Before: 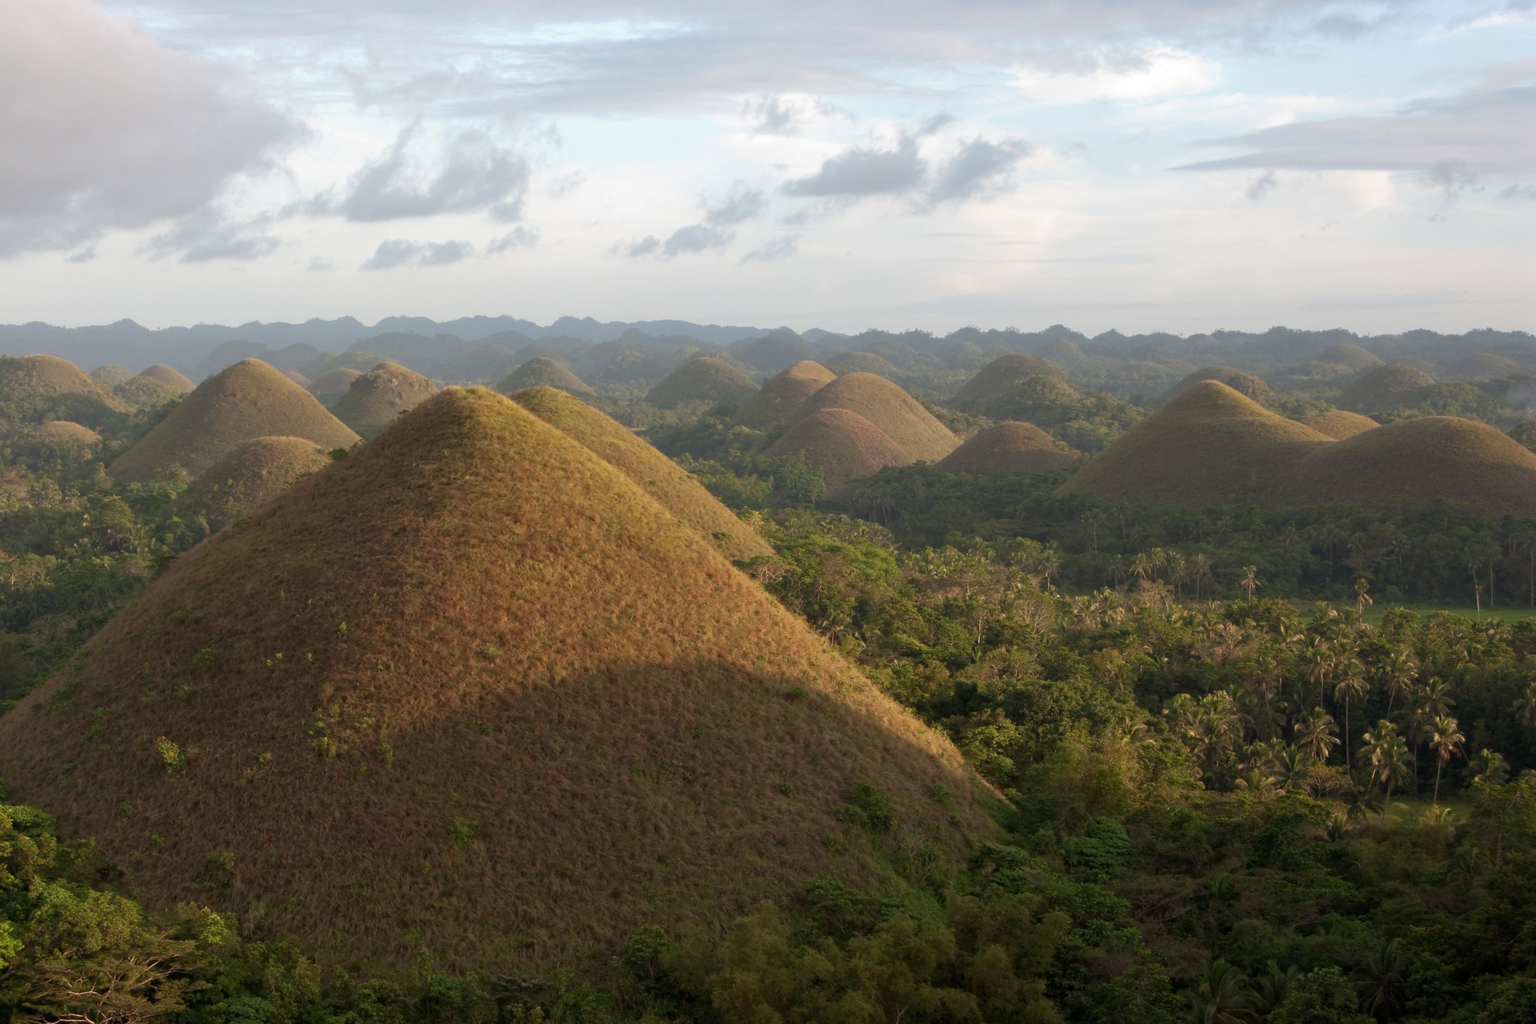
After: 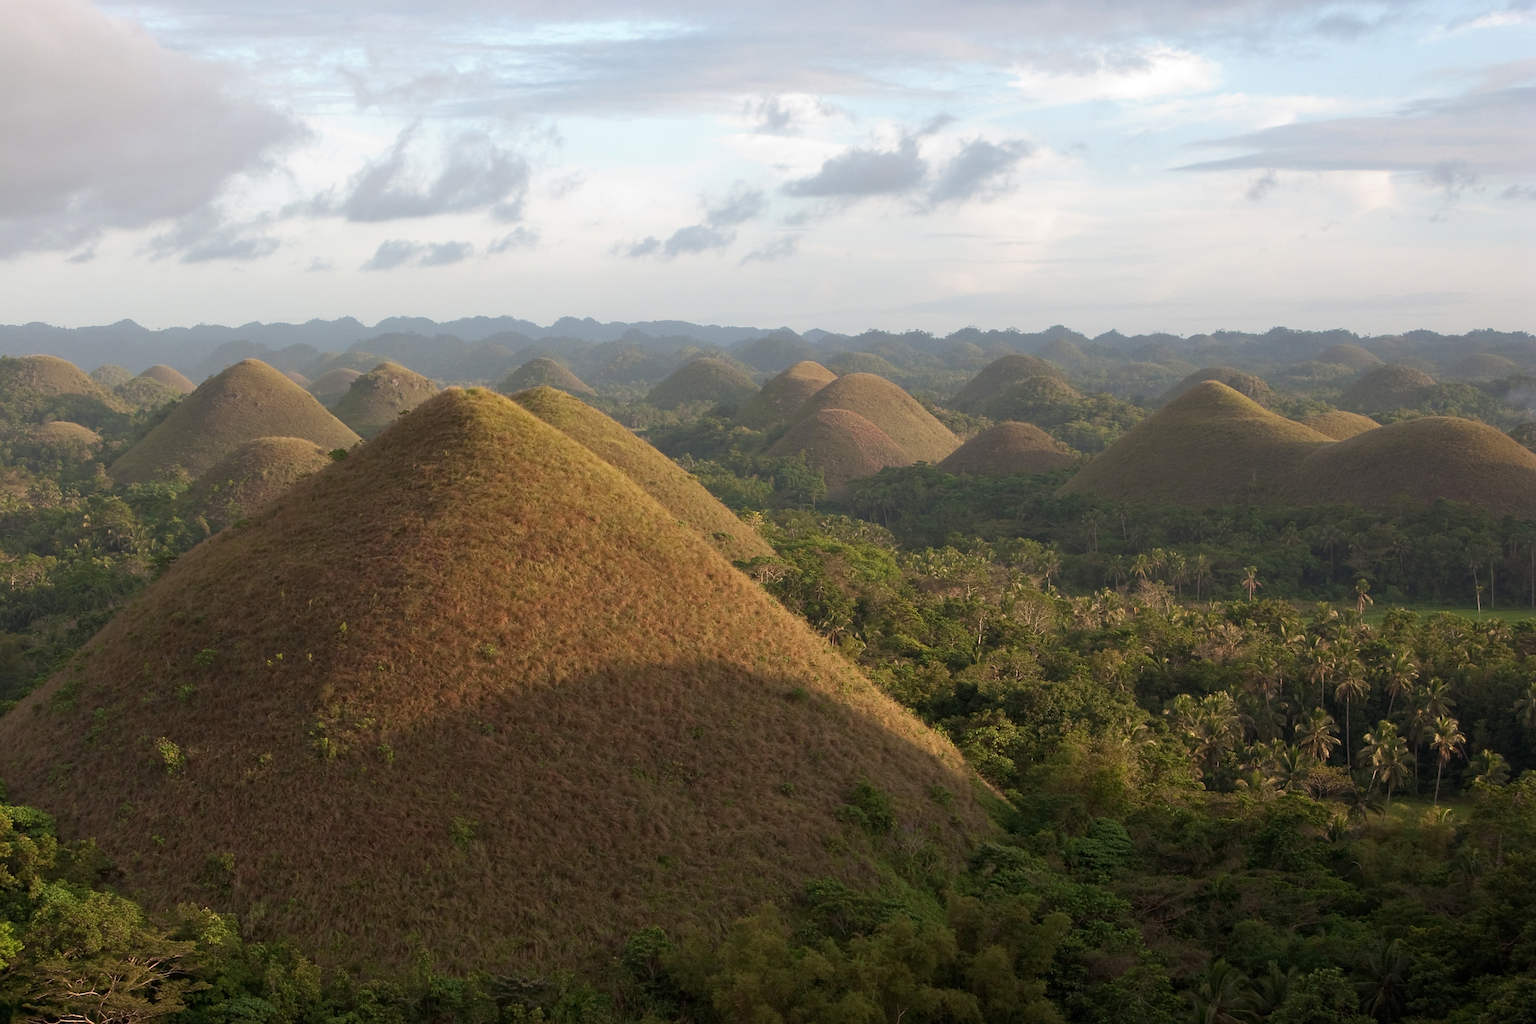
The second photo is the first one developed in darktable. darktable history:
sharpen: amount 0.6
